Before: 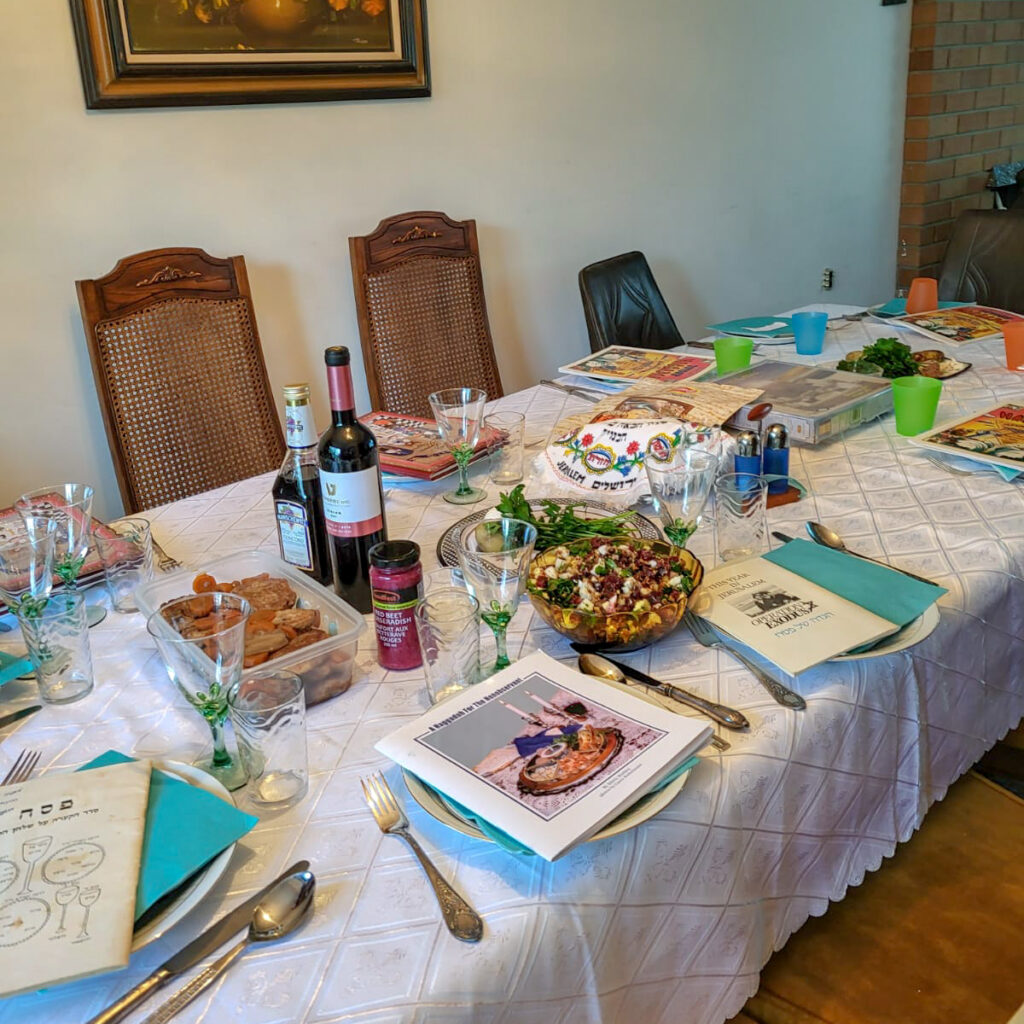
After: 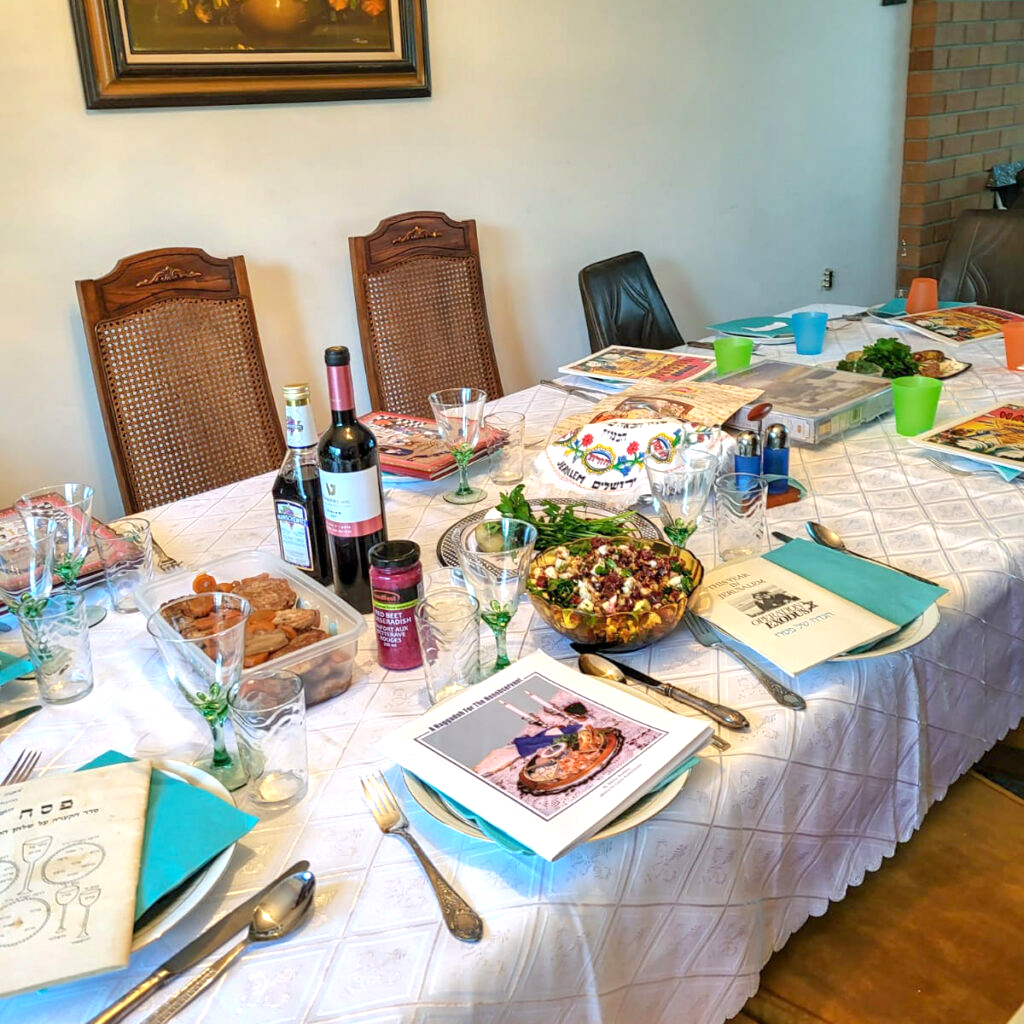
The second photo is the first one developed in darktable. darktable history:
exposure: exposure 0.6 EV, compensate highlight preservation false
tone equalizer: on, module defaults
